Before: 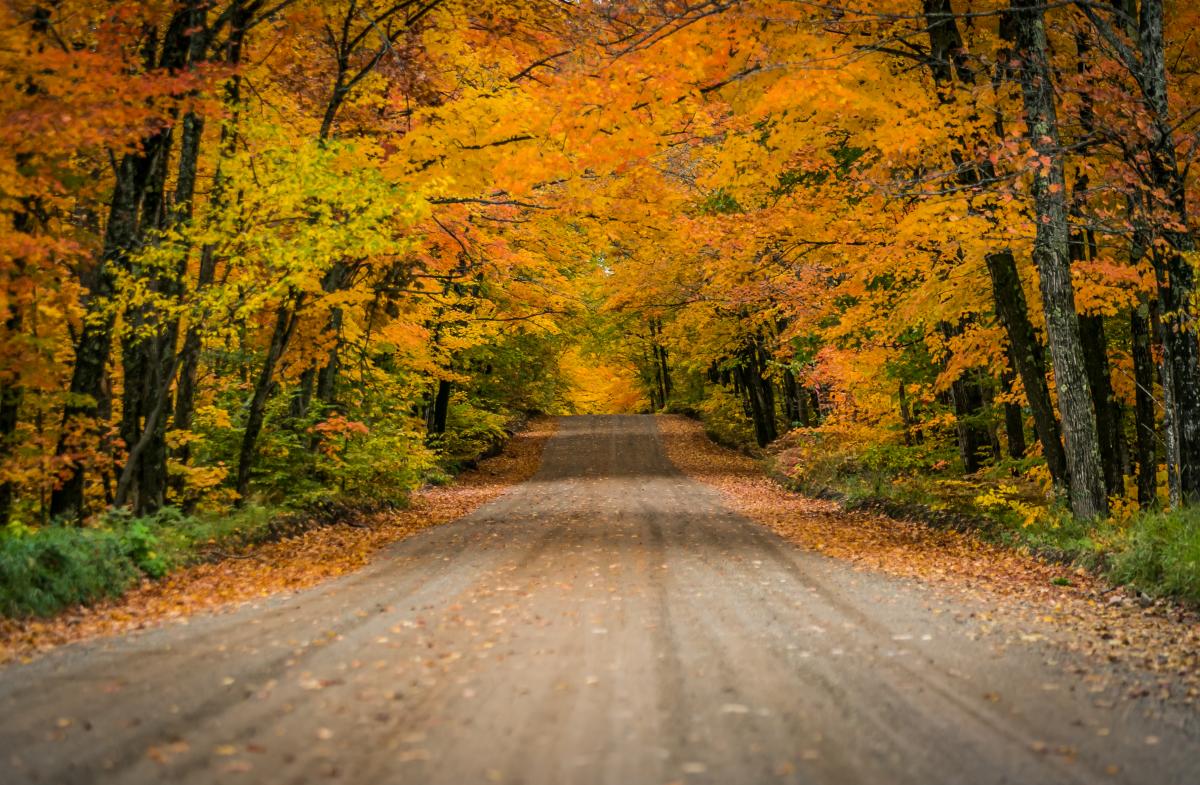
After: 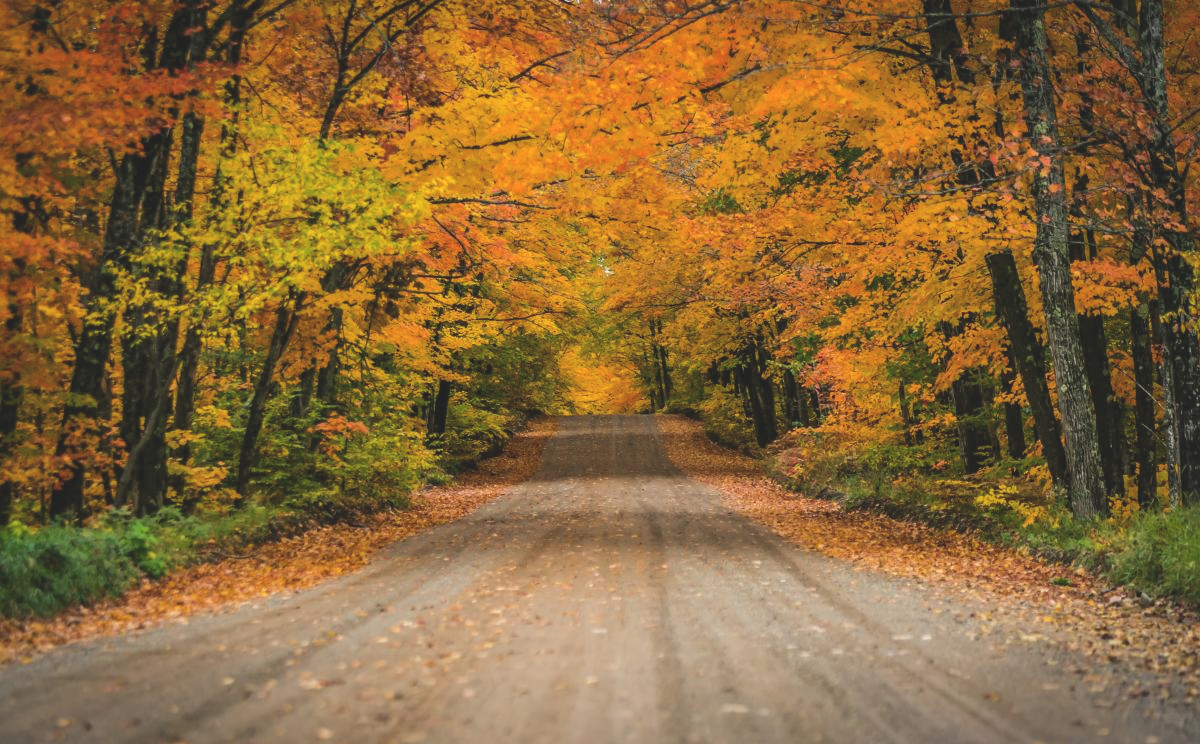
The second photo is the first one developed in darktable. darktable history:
exposure: black level correction -0.015, compensate exposure bias true, compensate highlight preservation false
crop and rotate: top 0%, bottom 5.148%
